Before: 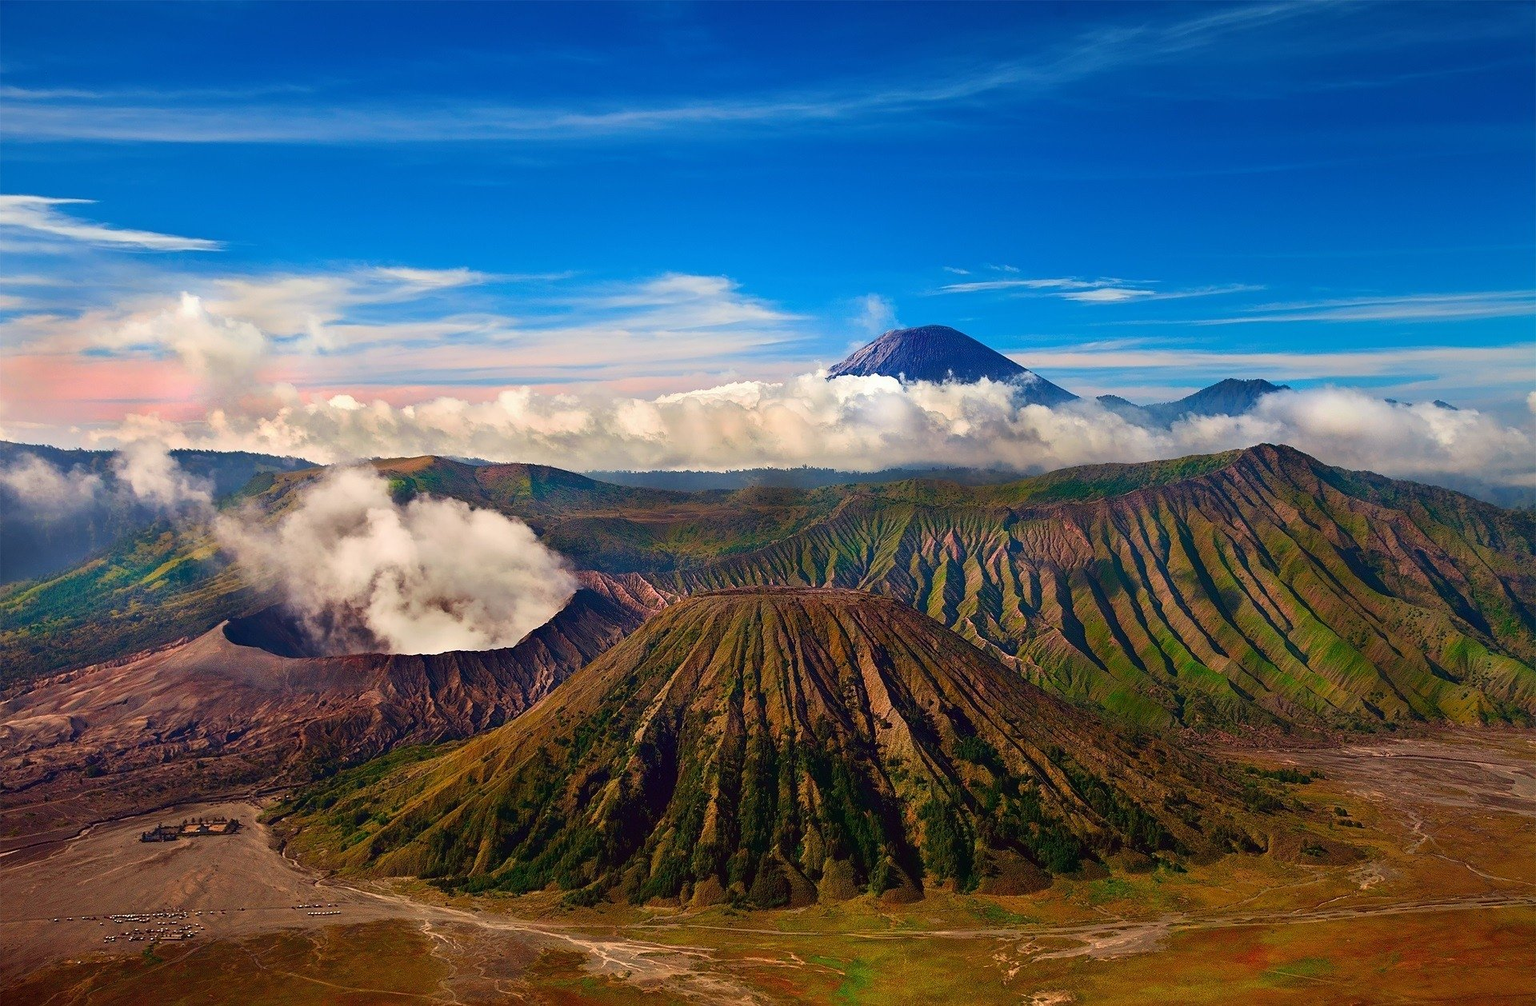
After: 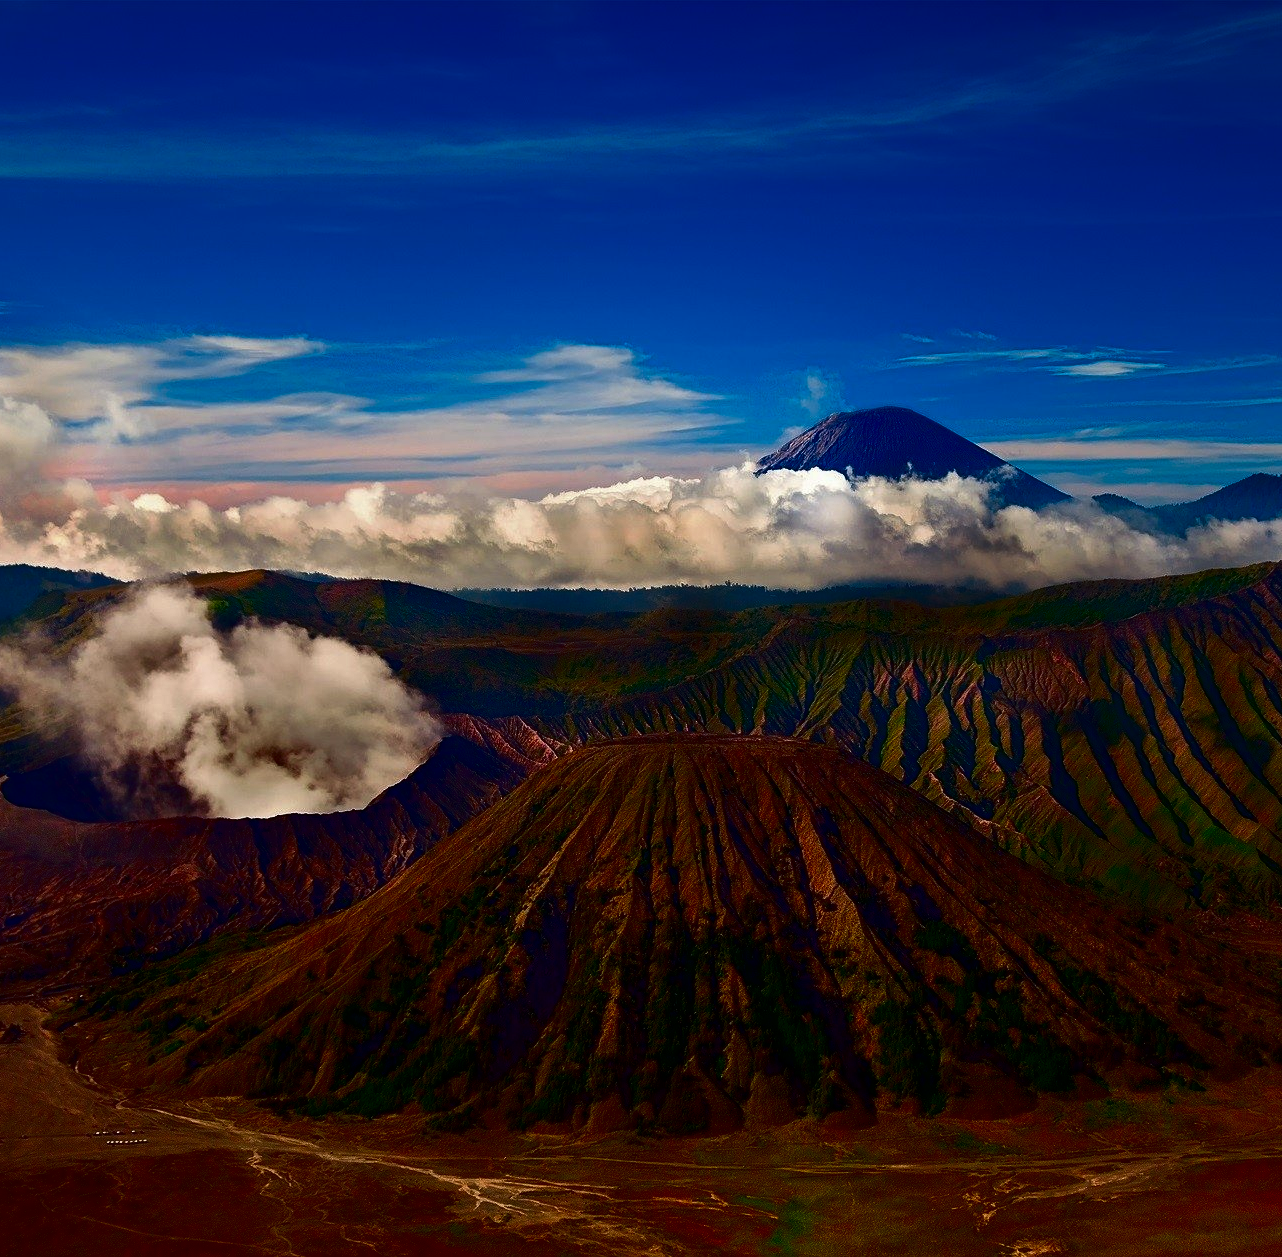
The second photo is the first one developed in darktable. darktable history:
crop and rotate: left 14.5%, right 18.716%
contrast brightness saturation: contrast 0.086, brightness -0.593, saturation 0.175
